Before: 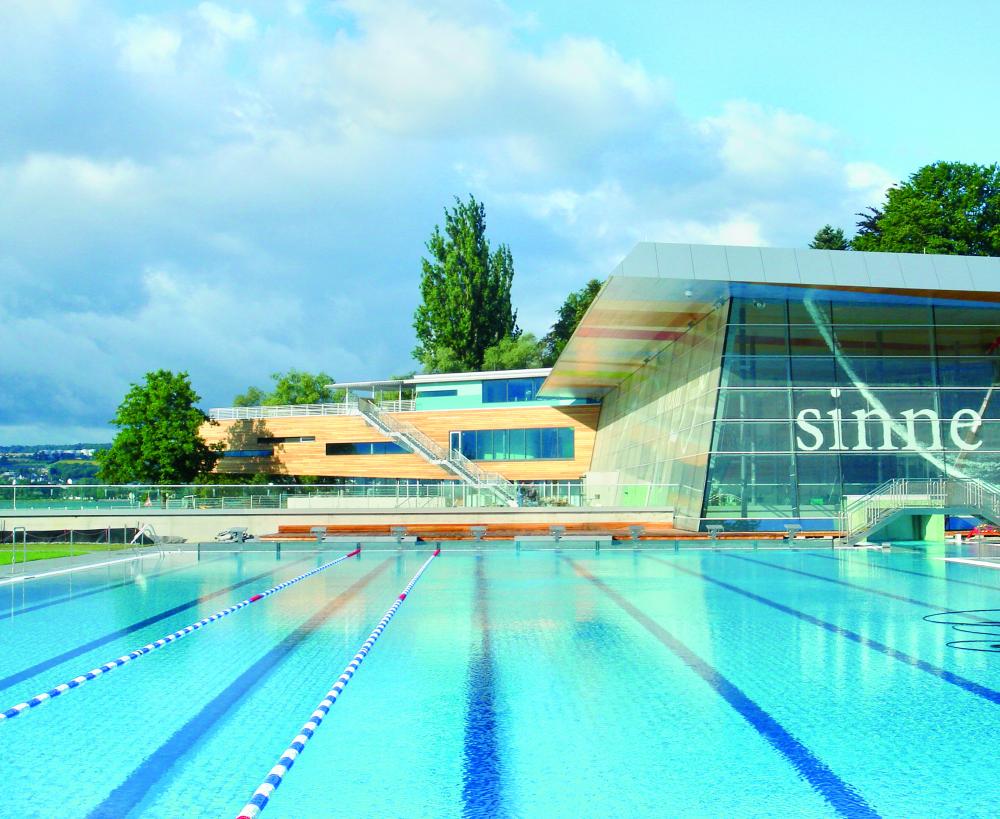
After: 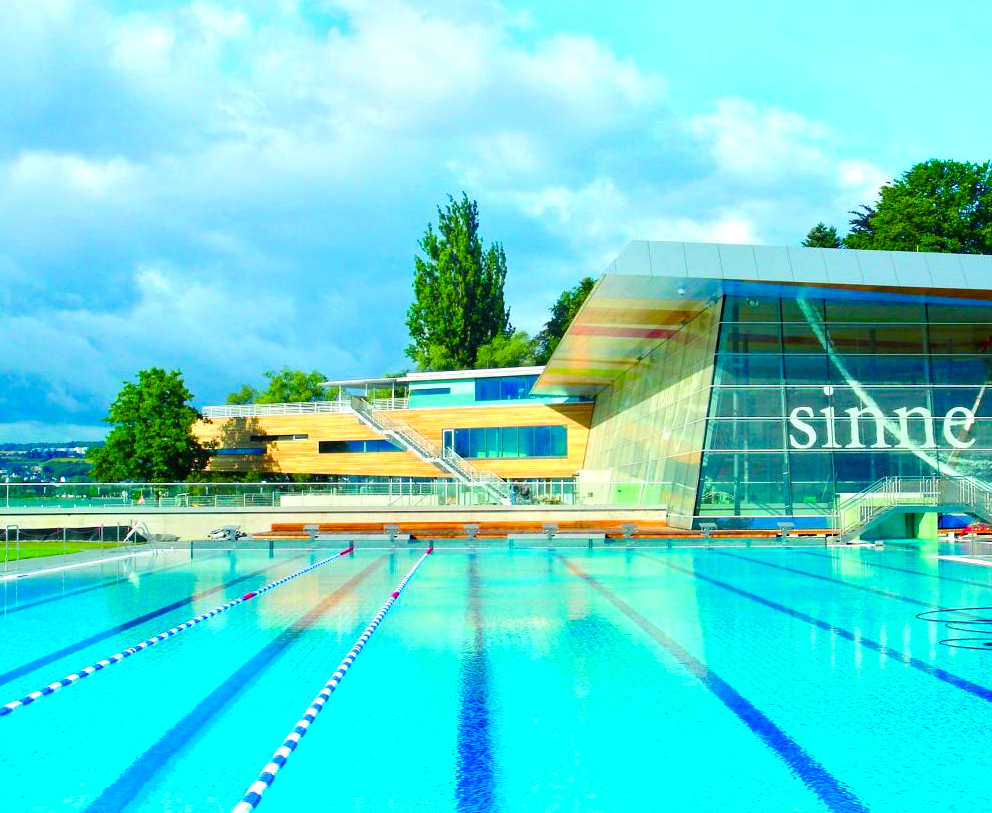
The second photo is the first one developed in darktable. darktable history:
color balance rgb: perceptual saturation grading › global saturation 25.635%
crop and rotate: left 0.709%, top 0.332%, bottom 0.391%
haze removal: adaptive false
exposure: exposure 0.201 EV, compensate highlight preservation false
